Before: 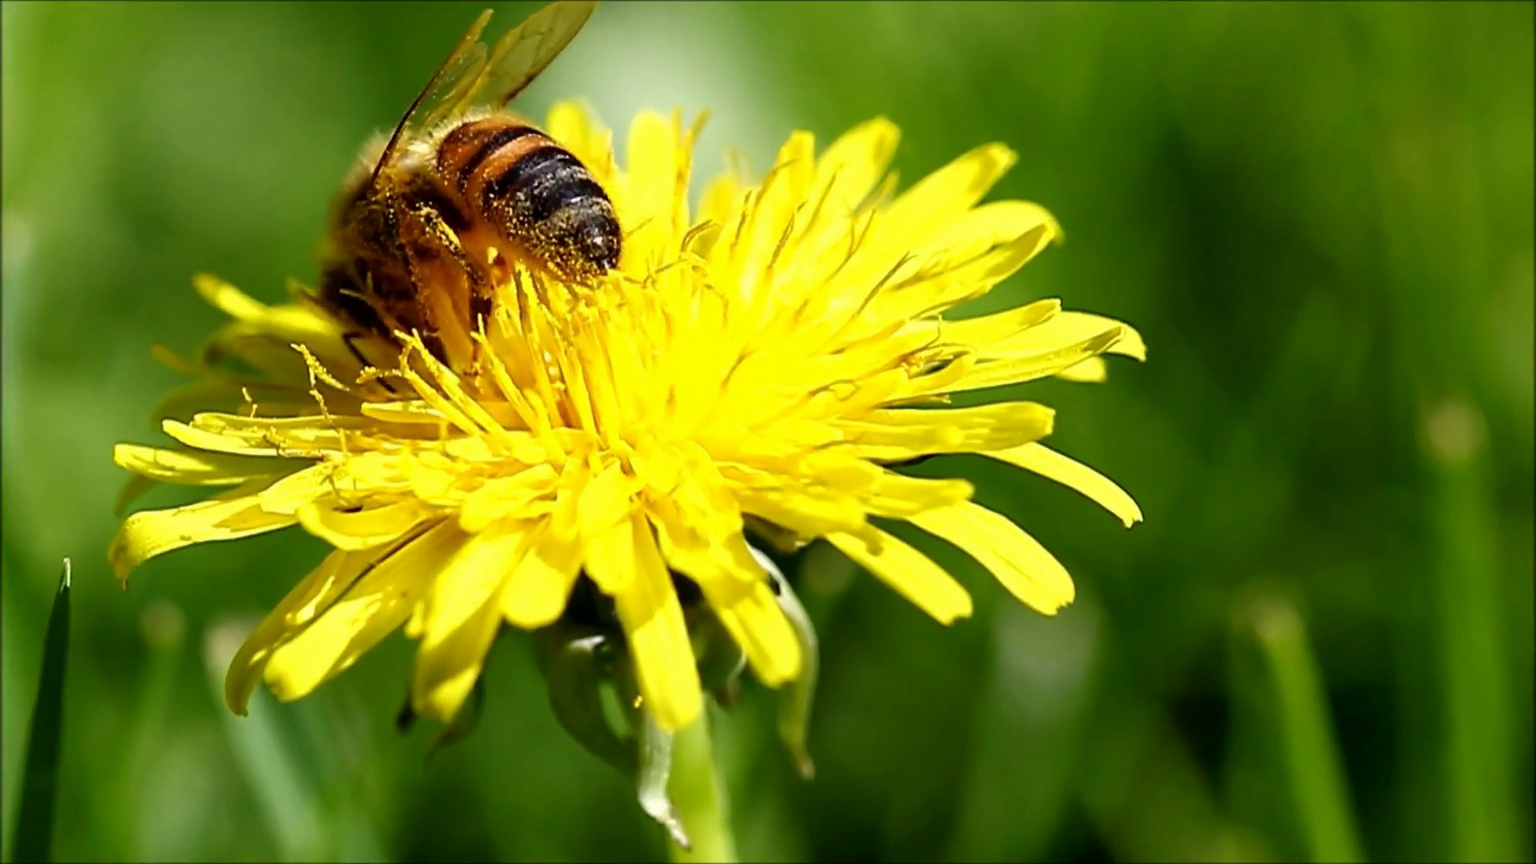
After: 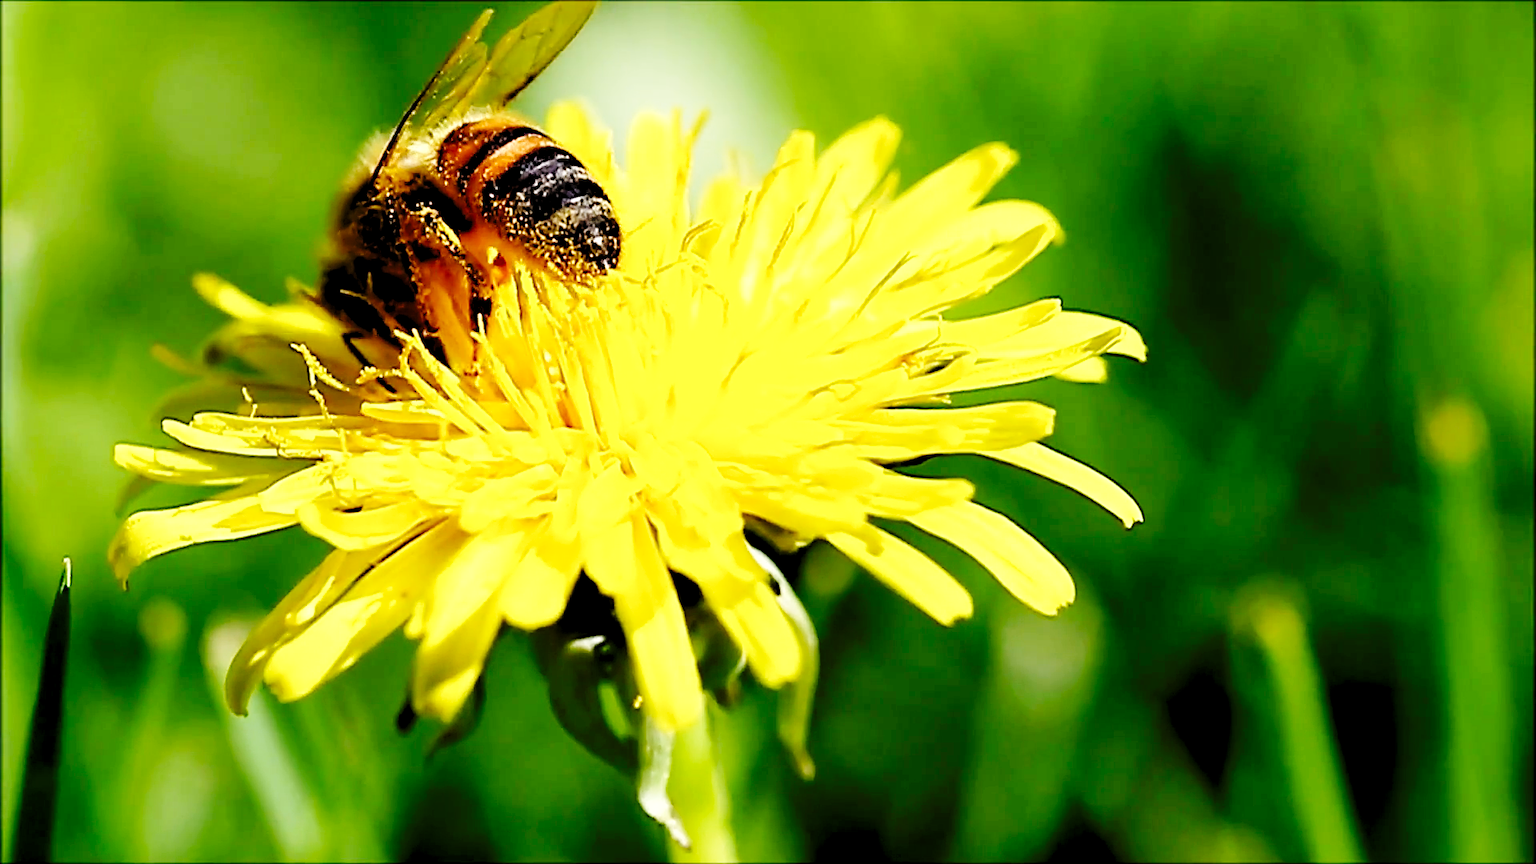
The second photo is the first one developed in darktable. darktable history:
base curve: curves: ch0 [(0, 0) (0.036, 0.025) (0.121, 0.166) (0.206, 0.329) (0.605, 0.79) (1, 1)], preserve colors none
sharpen: on, module defaults
rgb levels: levels [[0.013, 0.434, 0.89], [0, 0.5, 1], [0, 0.5, 1]]
